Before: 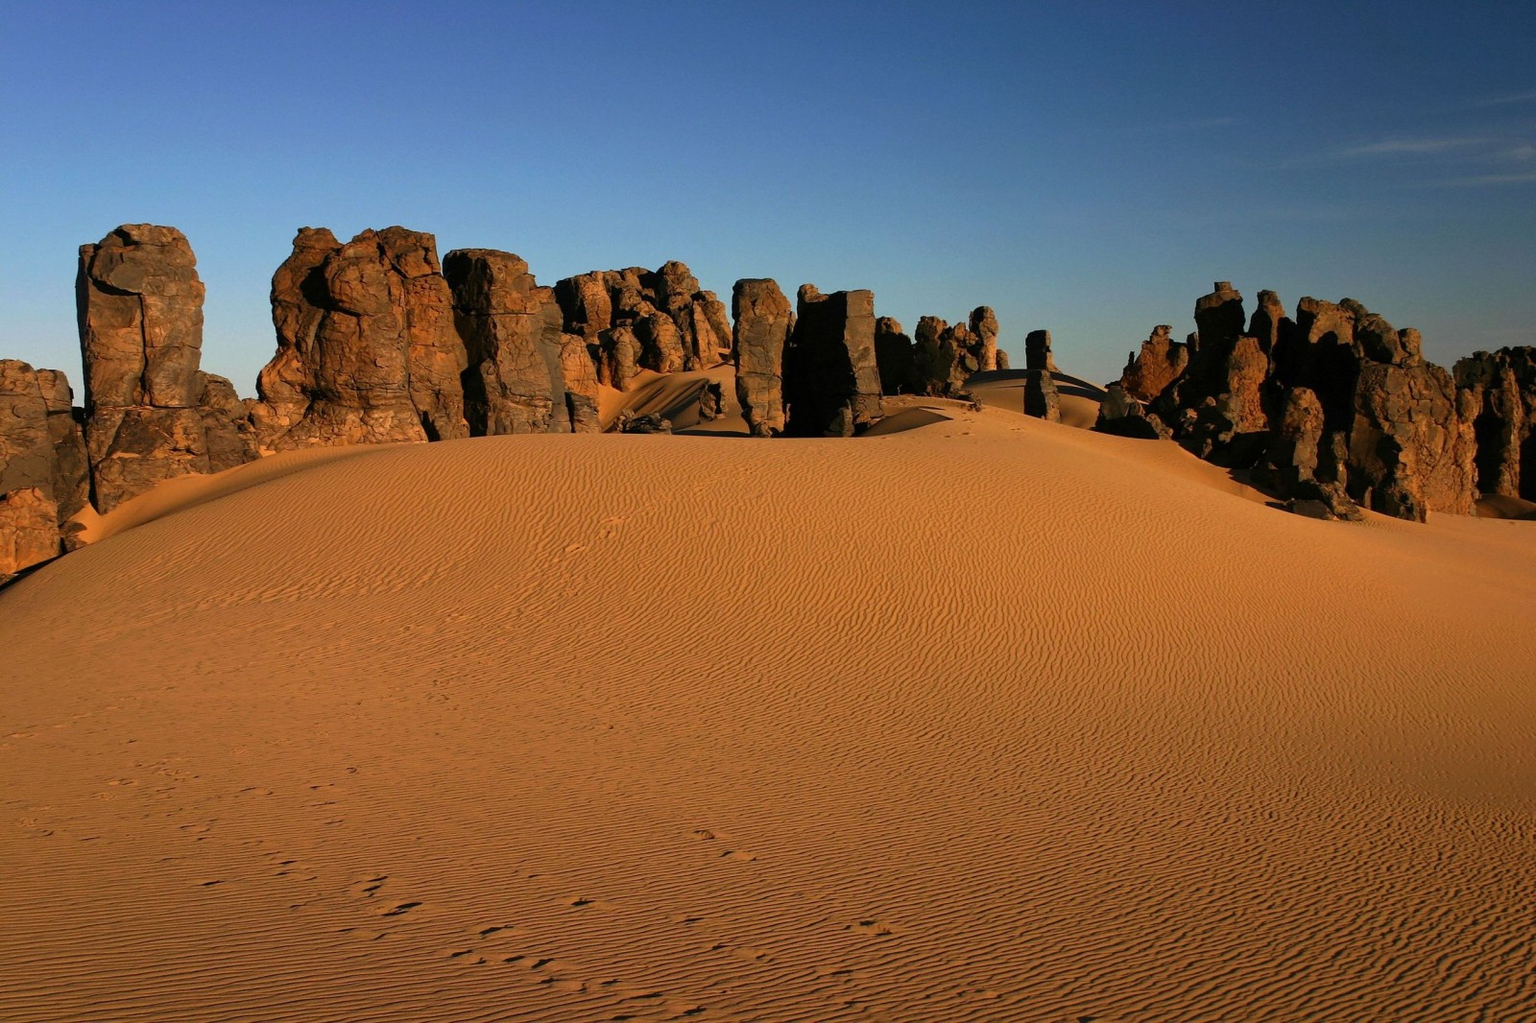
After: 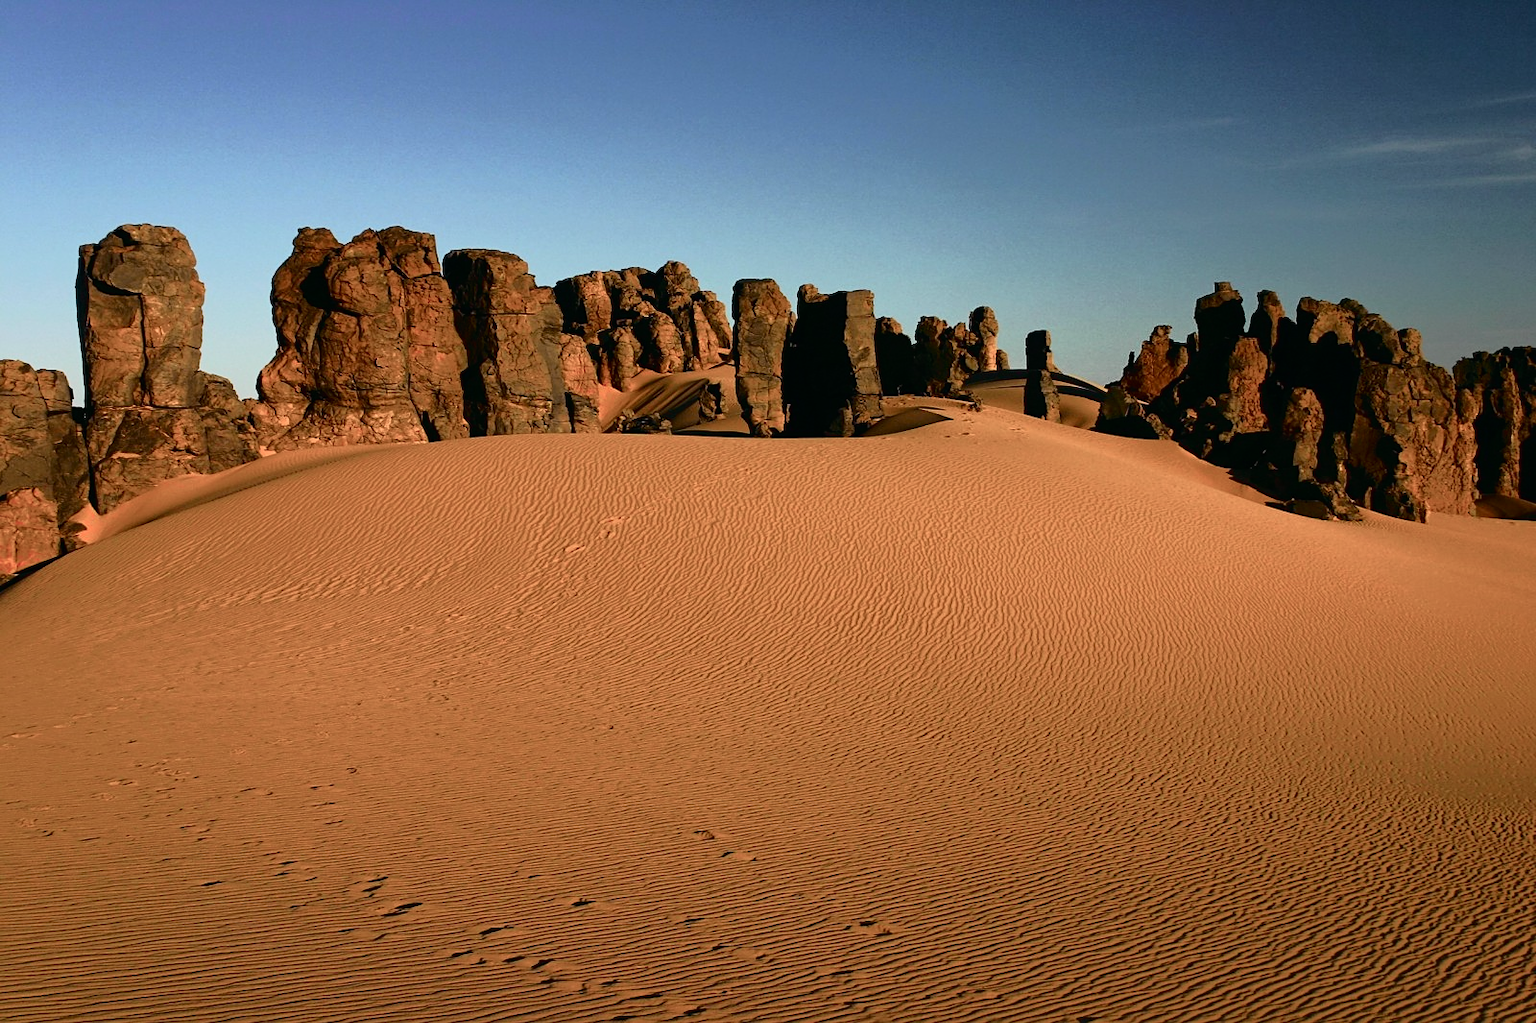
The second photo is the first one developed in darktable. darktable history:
tone curve: curves: ch0 [(0, 0.008) (0.081, 0.044) (0.177, 0.123) (0.283, 0.253) (0.416, 0.449) (0.495, 0.524) (0.661, 0.756) (0.796, 0.859) (1, 0.951)]; ch1 [(0, 0) (0.161, 0.092) (0.35, 0.33) (0.392, 0.392) (0.427, 0.426) (0.479, 0.472) (0.505, 0.5) (0.521, 0.524) (0.567, 0.564) (0.583, 0.588) (0.625, 0.627) (0.678, 0.733) (1, 1)]; ch2 [(0, 0) (0.346, 0.362) (0.404, 0.427) (0.502, 0.499) (0.531, 0.523) (0.544, 0.561) (0.58, 0.59) (0.629, 0.642) (0.717, 0.678) (1, 1)], color space Lab, independent channels, preserve colors none
sharpen: amount 0.21
